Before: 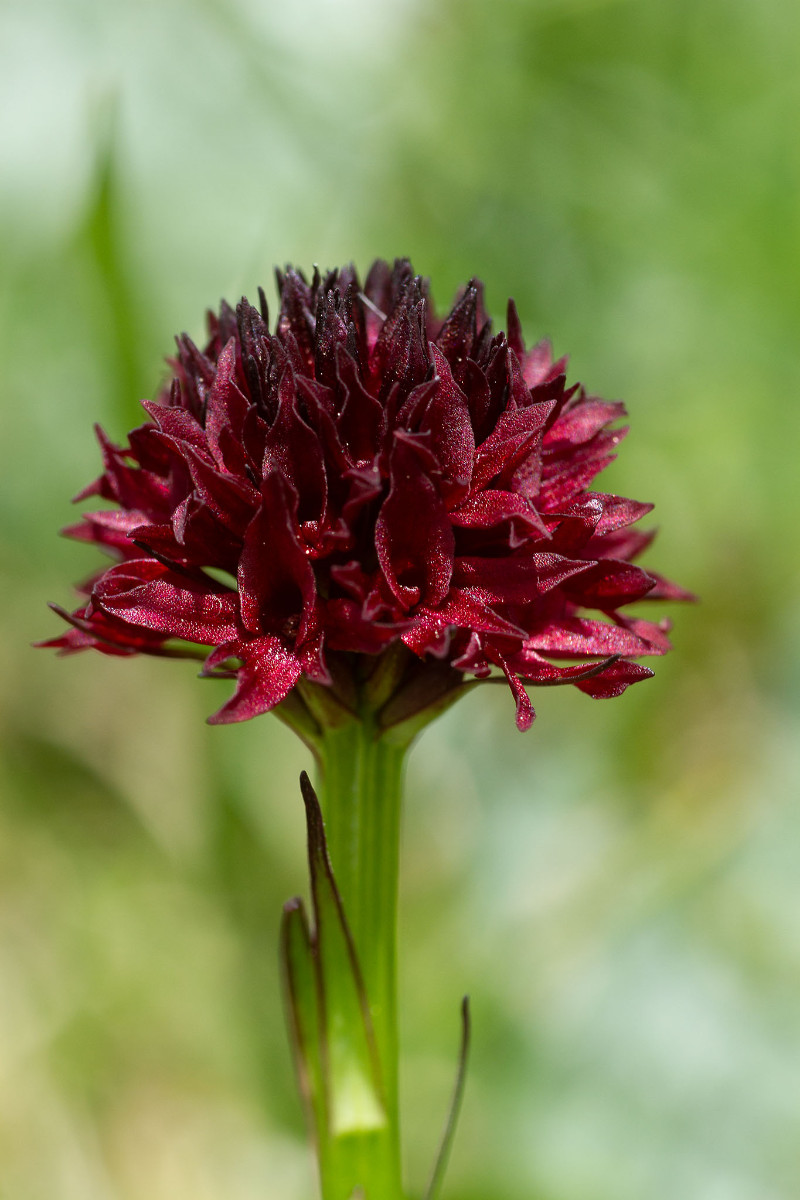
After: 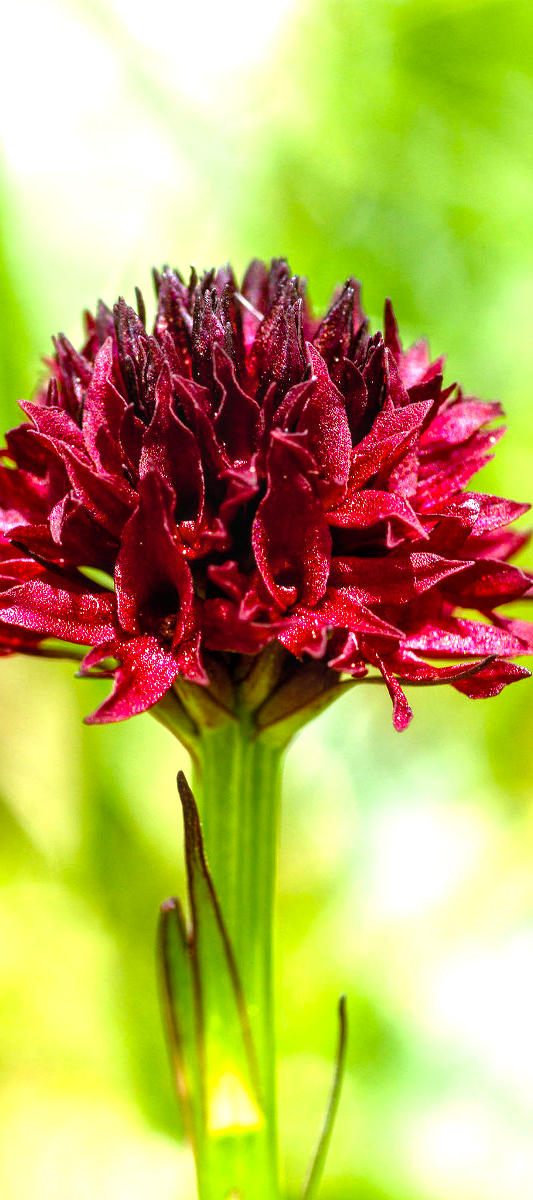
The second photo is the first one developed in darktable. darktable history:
crop: left 15.42%, right 17.911%
local contrast: on, module defaults
exposure: black level correction 0, exposure 1.404 EV, compensate highlight preservation false
color balance rgb: global offset › luminance -0.471%, perceptual saturation grading › global saturation 20%, perceptual saturation grading › highlights -25.411%, perceptual saturation grading › shadows 24.486%, global vibrance 50.244%
